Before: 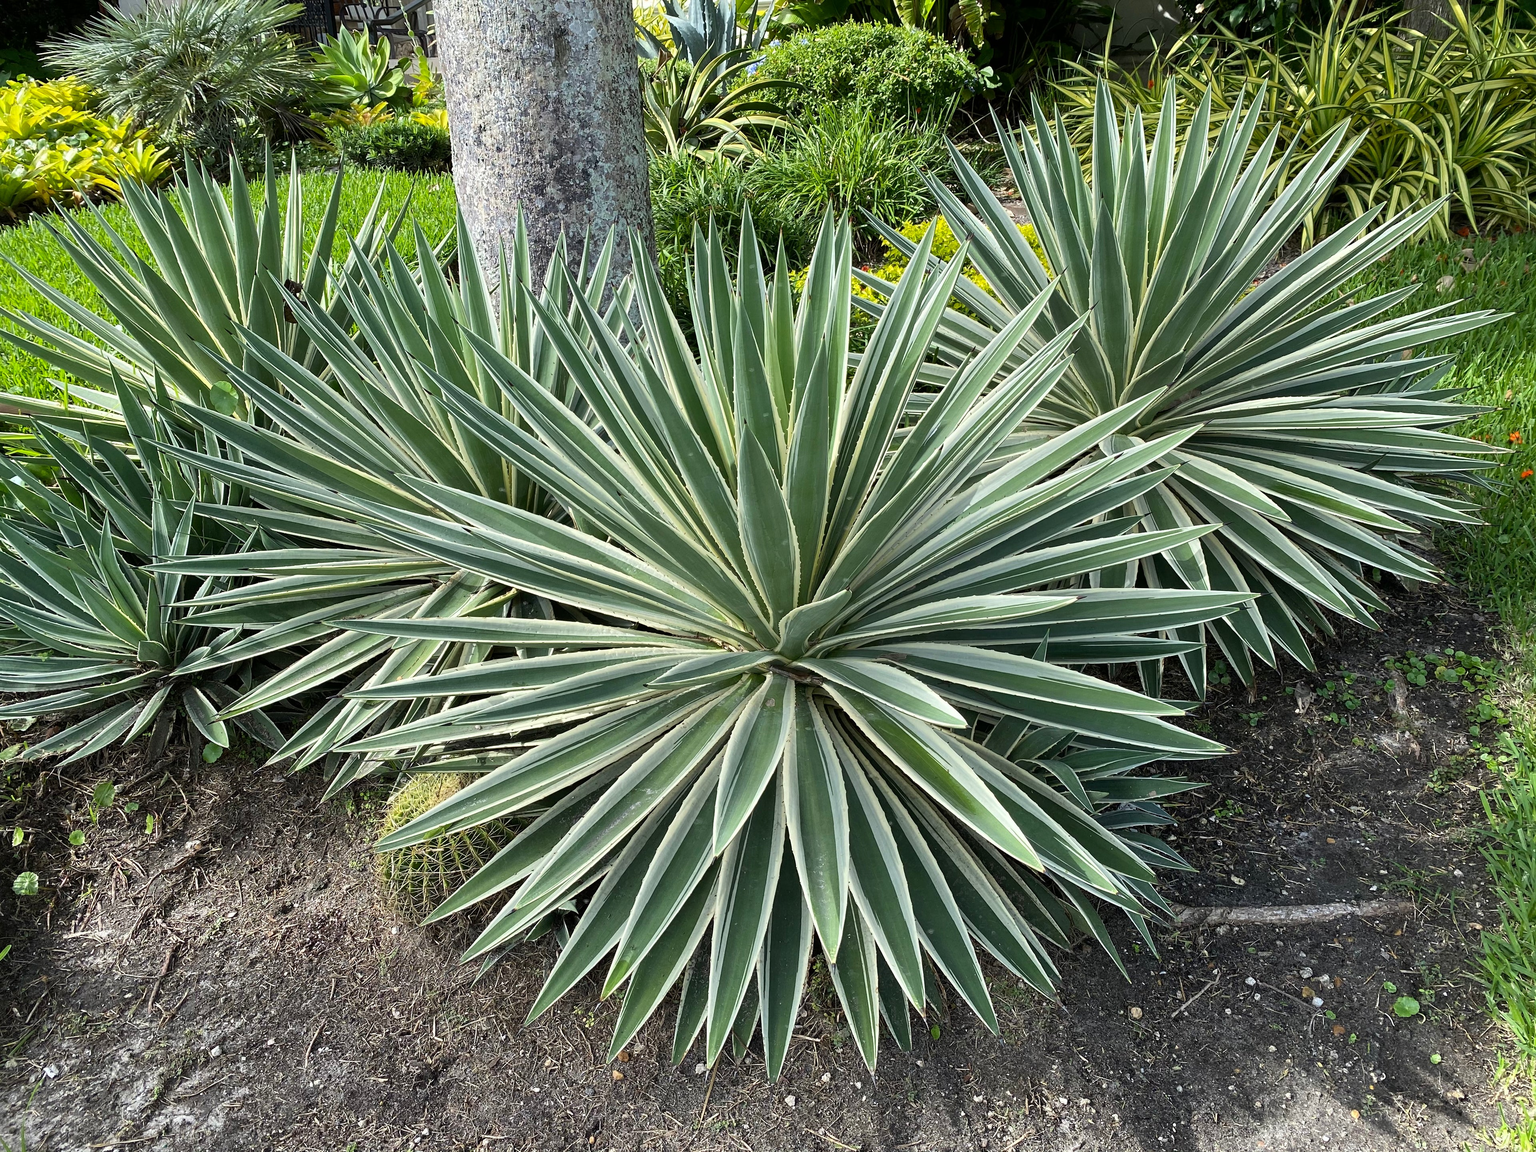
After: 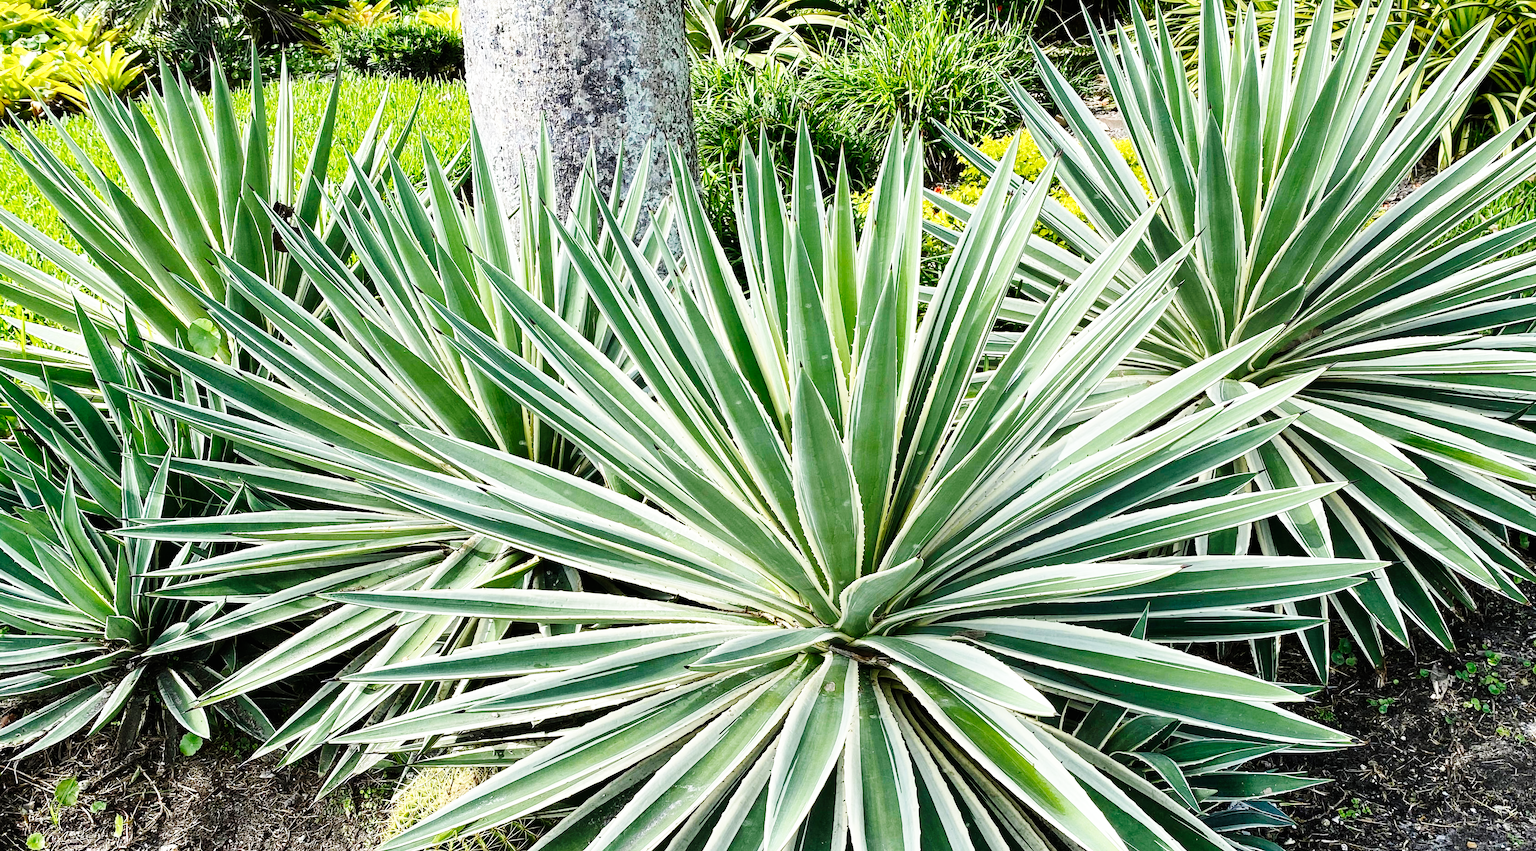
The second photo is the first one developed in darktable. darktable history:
base curve: curves: ch0 [(0, 0) (0, 0) (0.002, 0.001) (0.008, 0.003) (0.019, 0.011) (0.037, 0.037) (0.064, 0.11) (0.102, 0.232) (0.152, 0.379) (0.216, 0.524) (0.296, 0.665) (0.394, 0.789) (0.512, 0.881) (0.651, 0.945) (0.813, 0.986) (1, 1)], preserve colors none
crop: left 3.015%, top 8.969%, right 9.647%, bottom 26.457%
